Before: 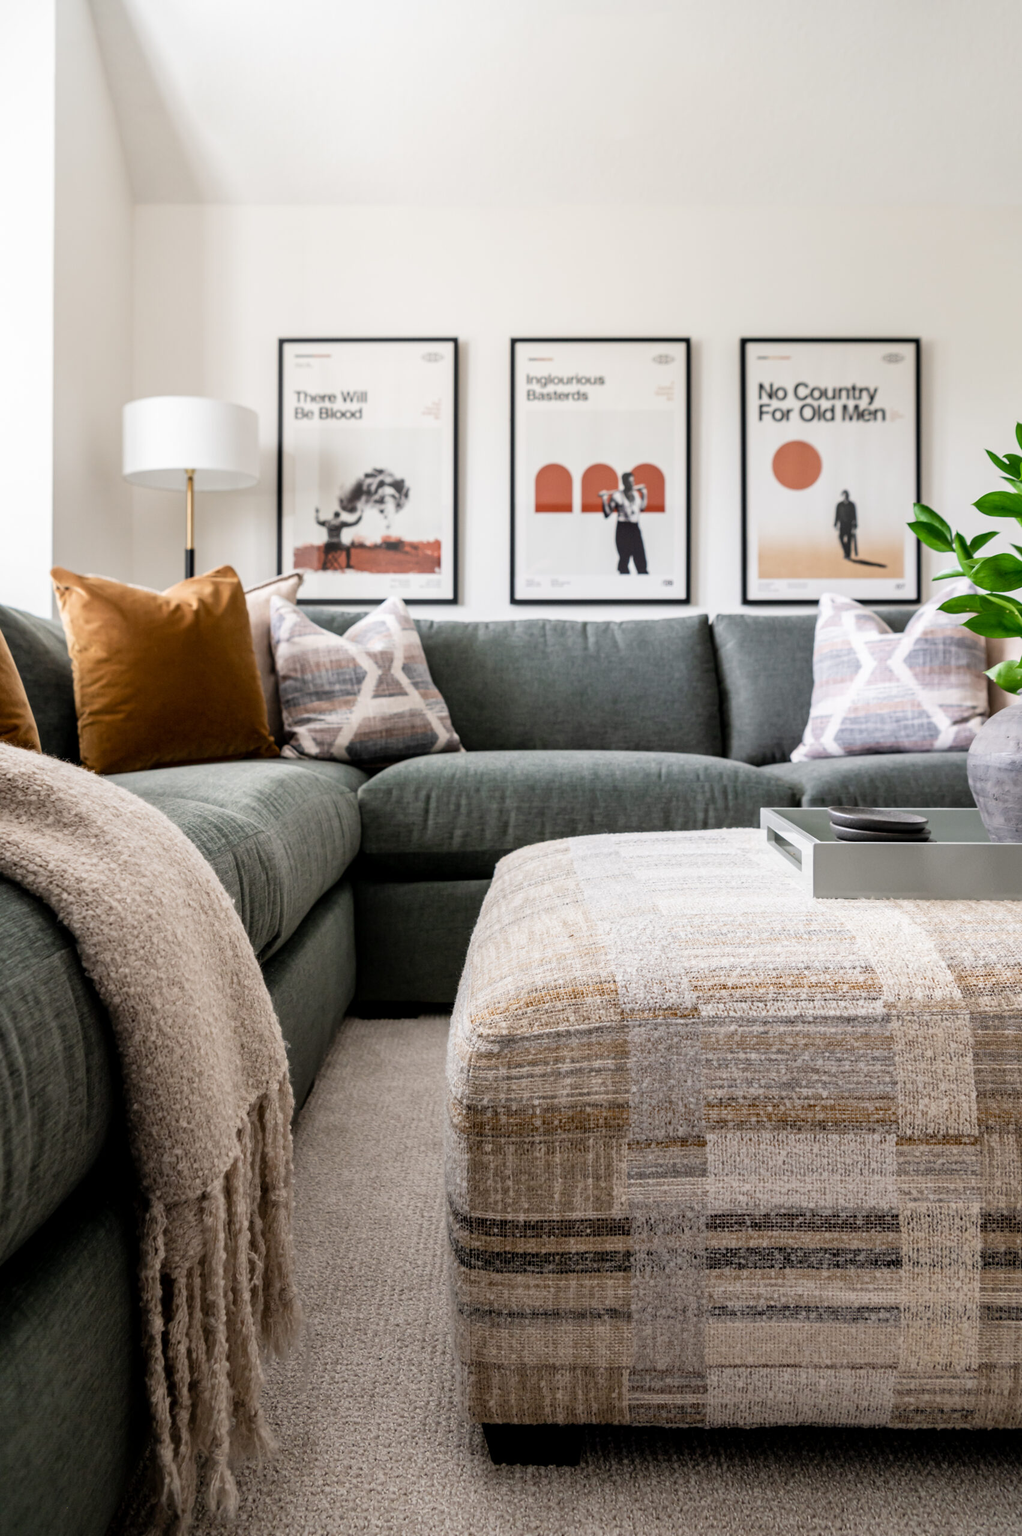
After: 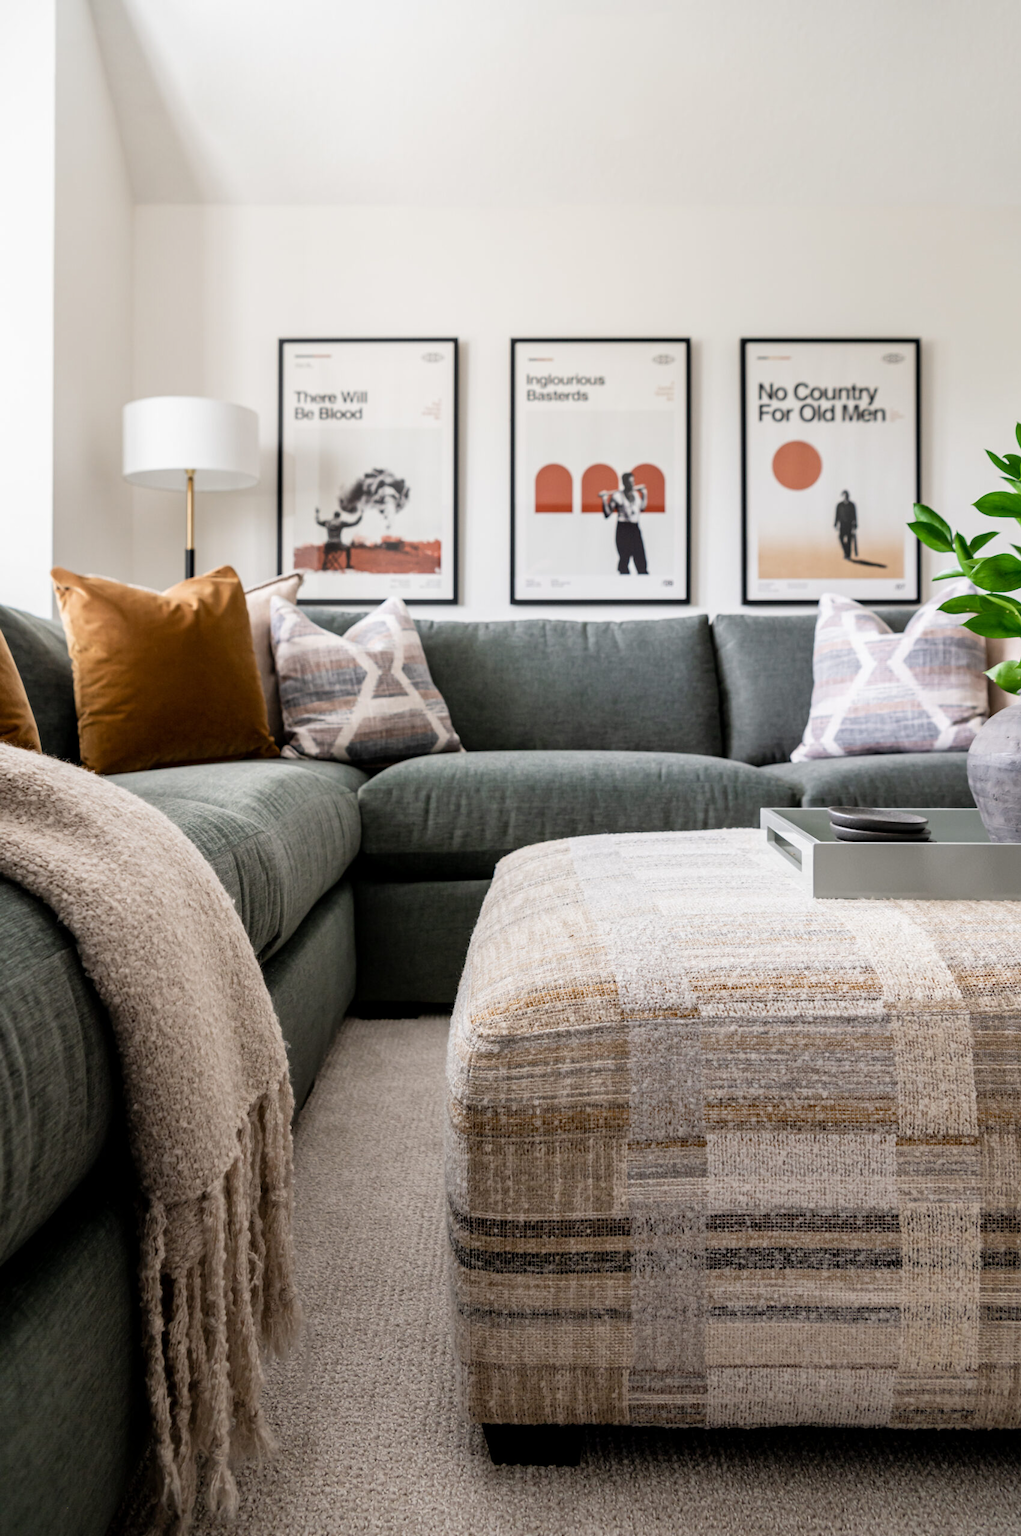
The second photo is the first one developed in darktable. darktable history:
tone equalizer: on, module defaults
exposure: exposure -0.04 EV, compensate highlight preservation false
